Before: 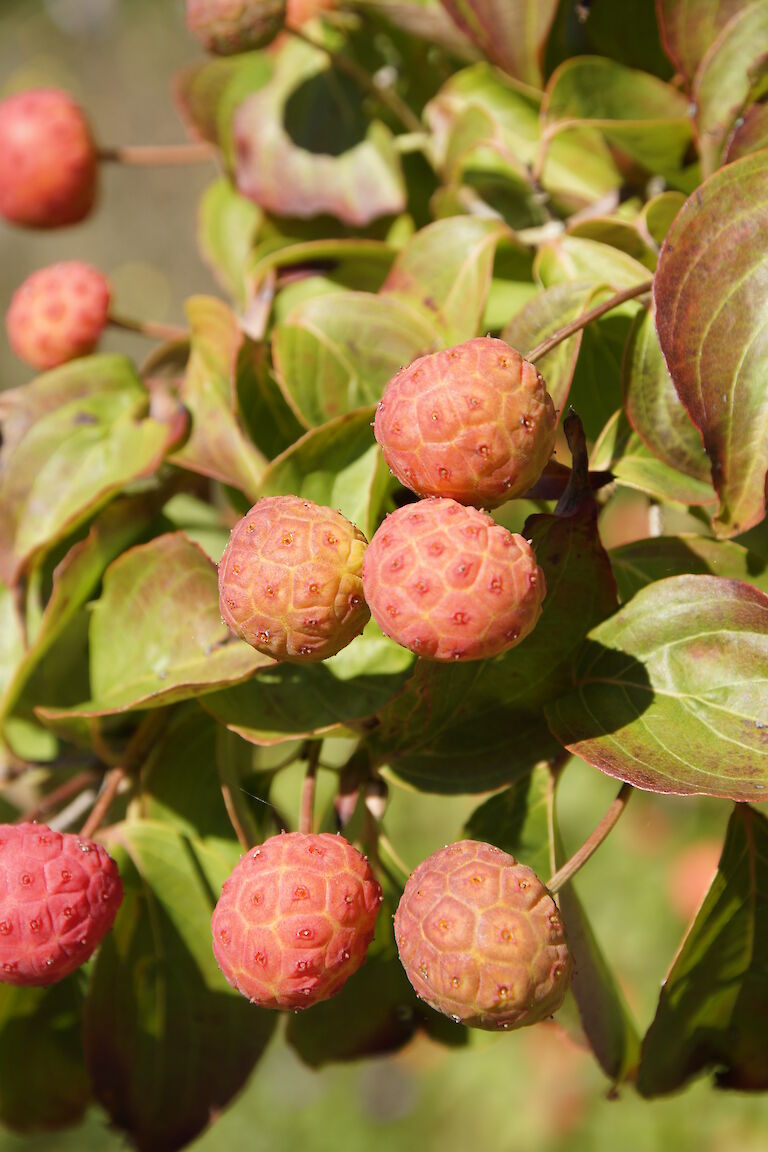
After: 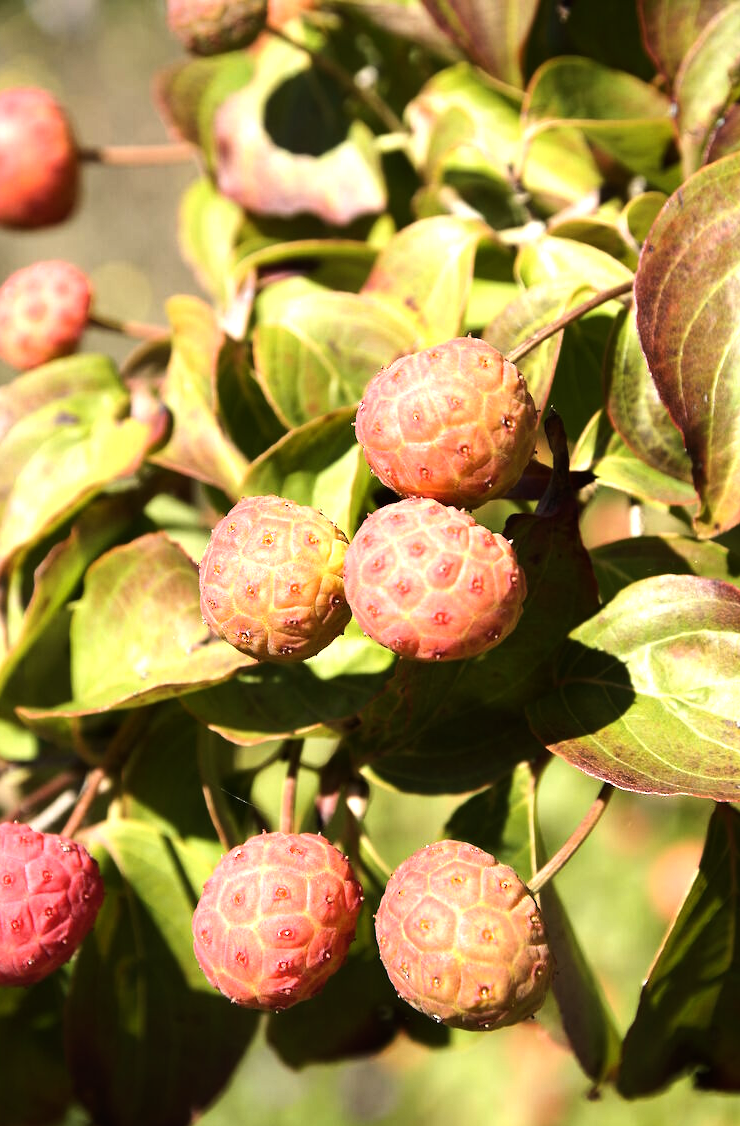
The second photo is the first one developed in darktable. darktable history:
crop and rotate: left 2.536%, right 1.107%, bottom 2.246%
tone equalizer: -8 EV -1.08 EV, -7 EV -1.01 EV, -6 EV -0.867 EV, -5 EV -0.578 EV, -3 EV 0.578 EV, -2 EV 0.867 EV, -1 EV 1.01 EV, +0 EV 1.08 EV, edges refinement/feathering 500, mask exposure compensation -1.57 EV, preserve details no
